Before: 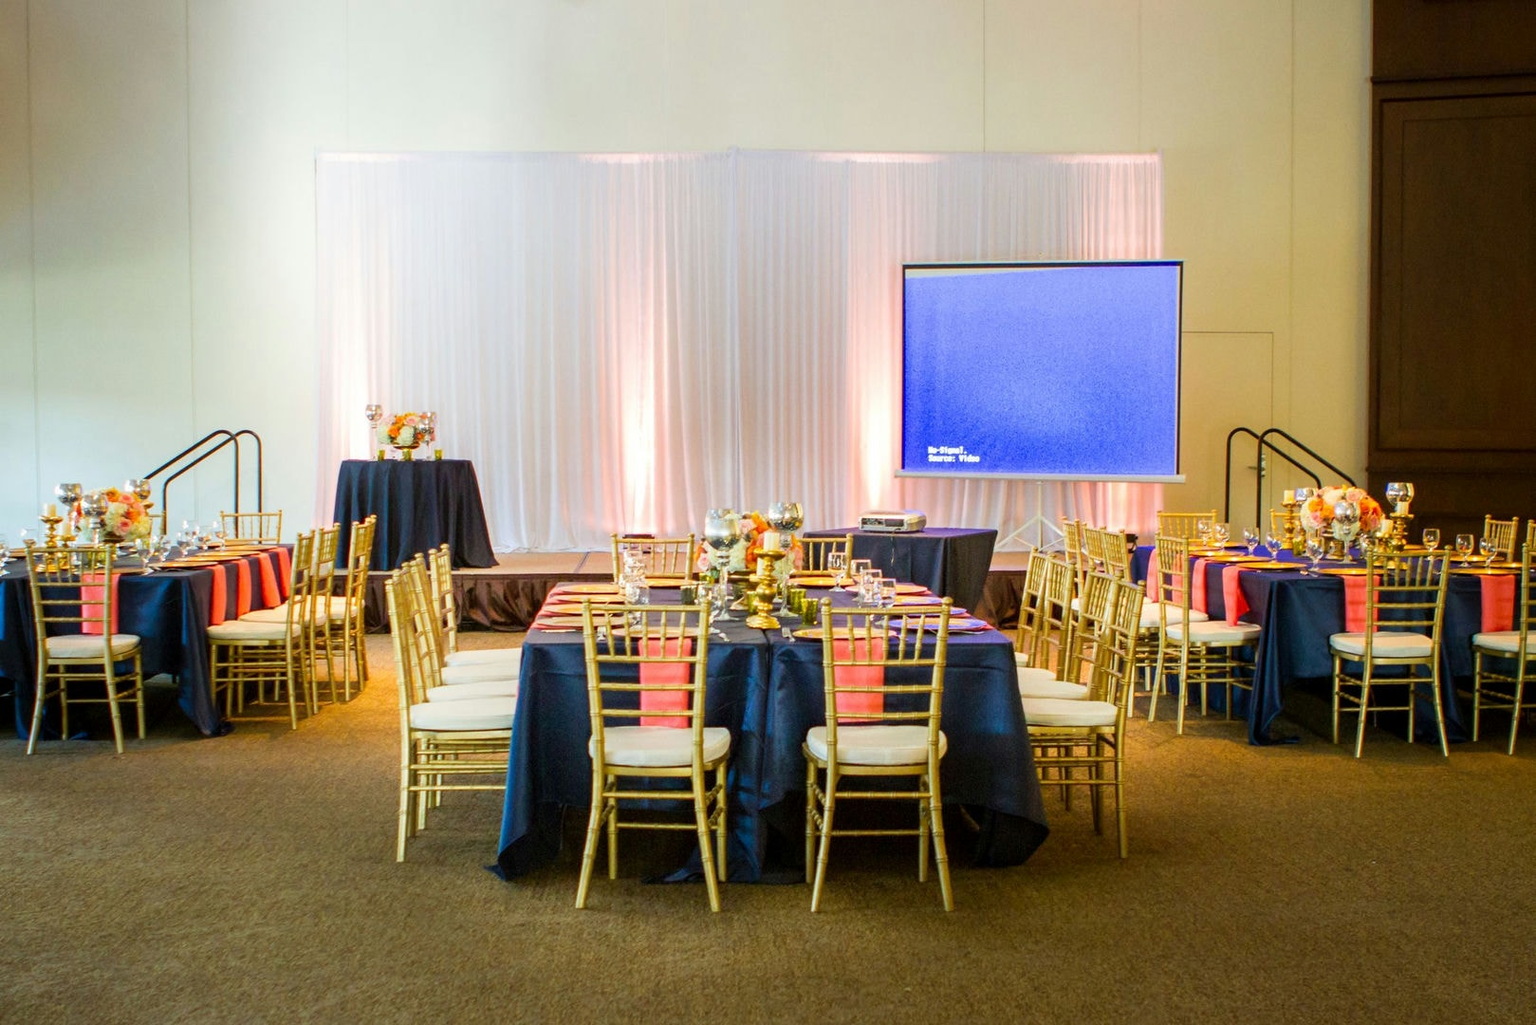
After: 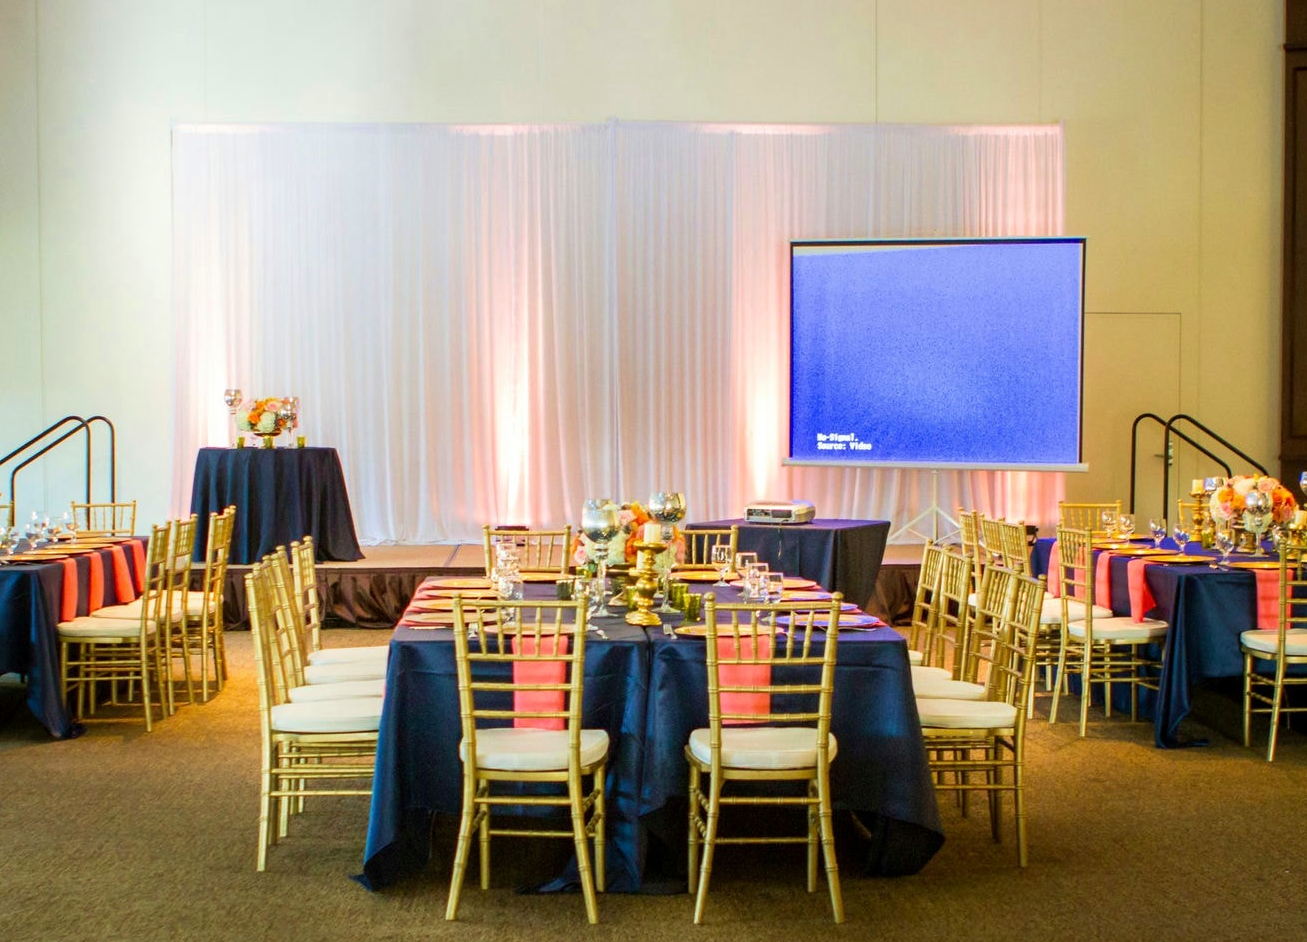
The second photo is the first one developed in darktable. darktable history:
velvia: on, module defaults
crop: left 9.97%, top 3.481%, right 9.291%, bottom 9.279%
